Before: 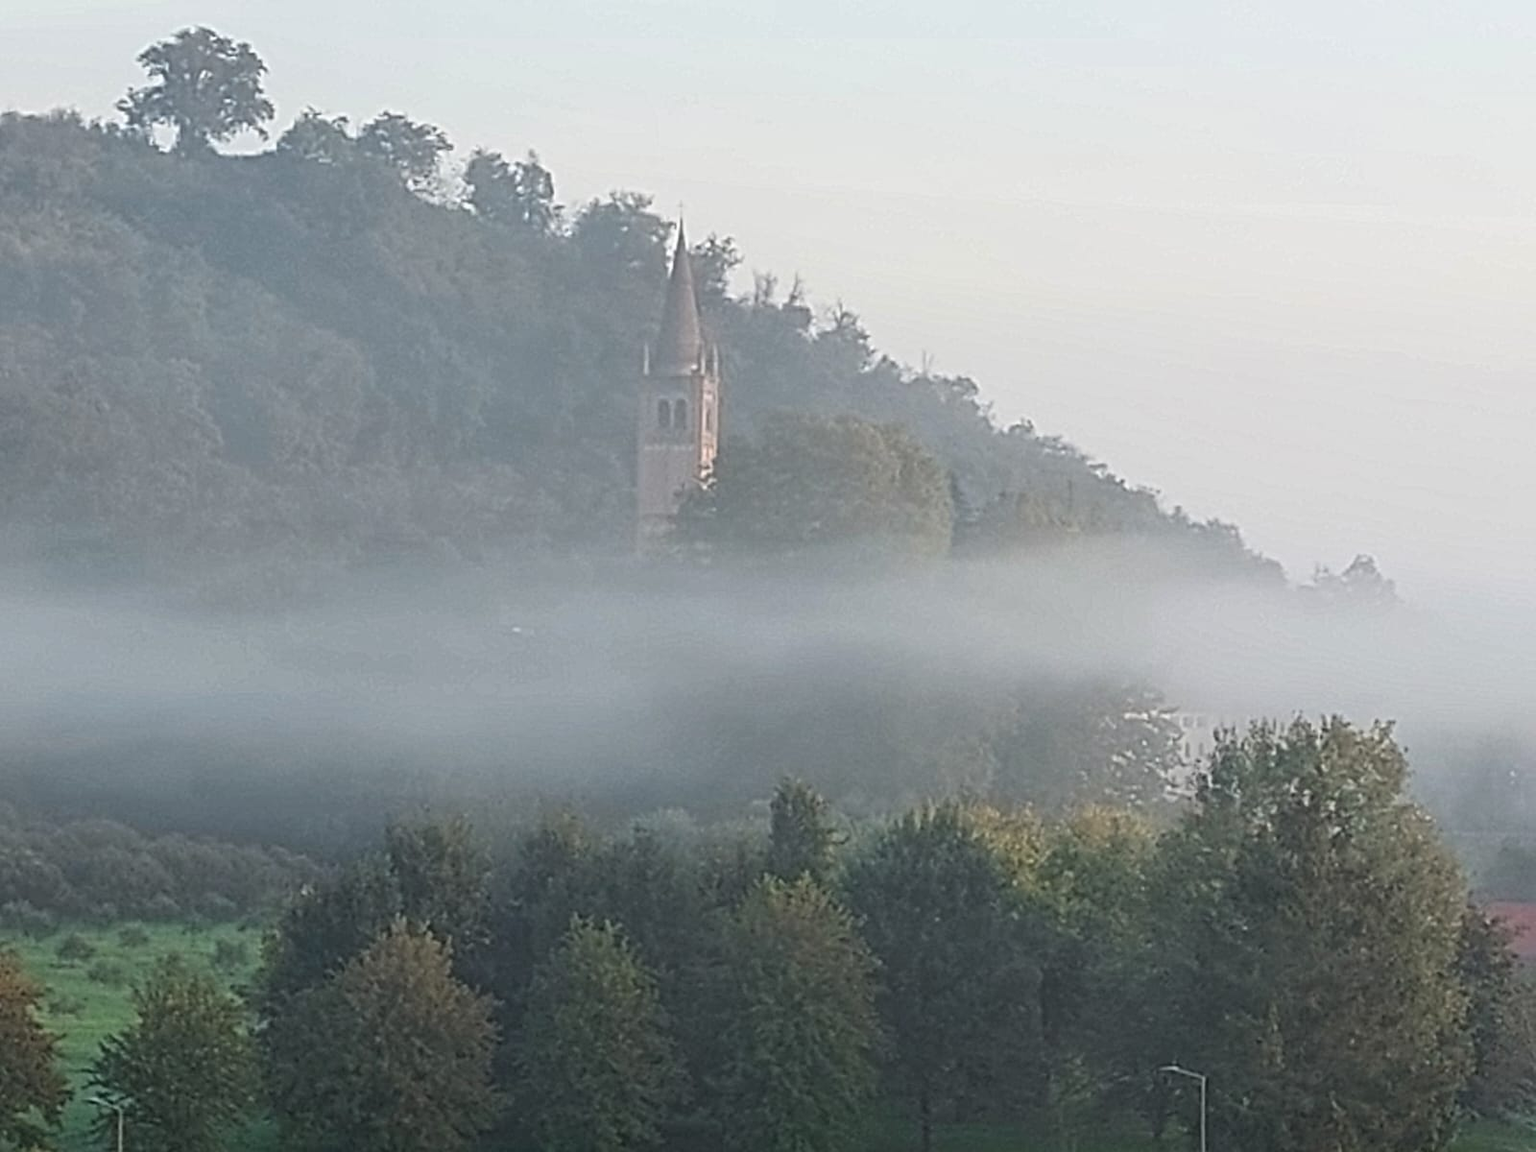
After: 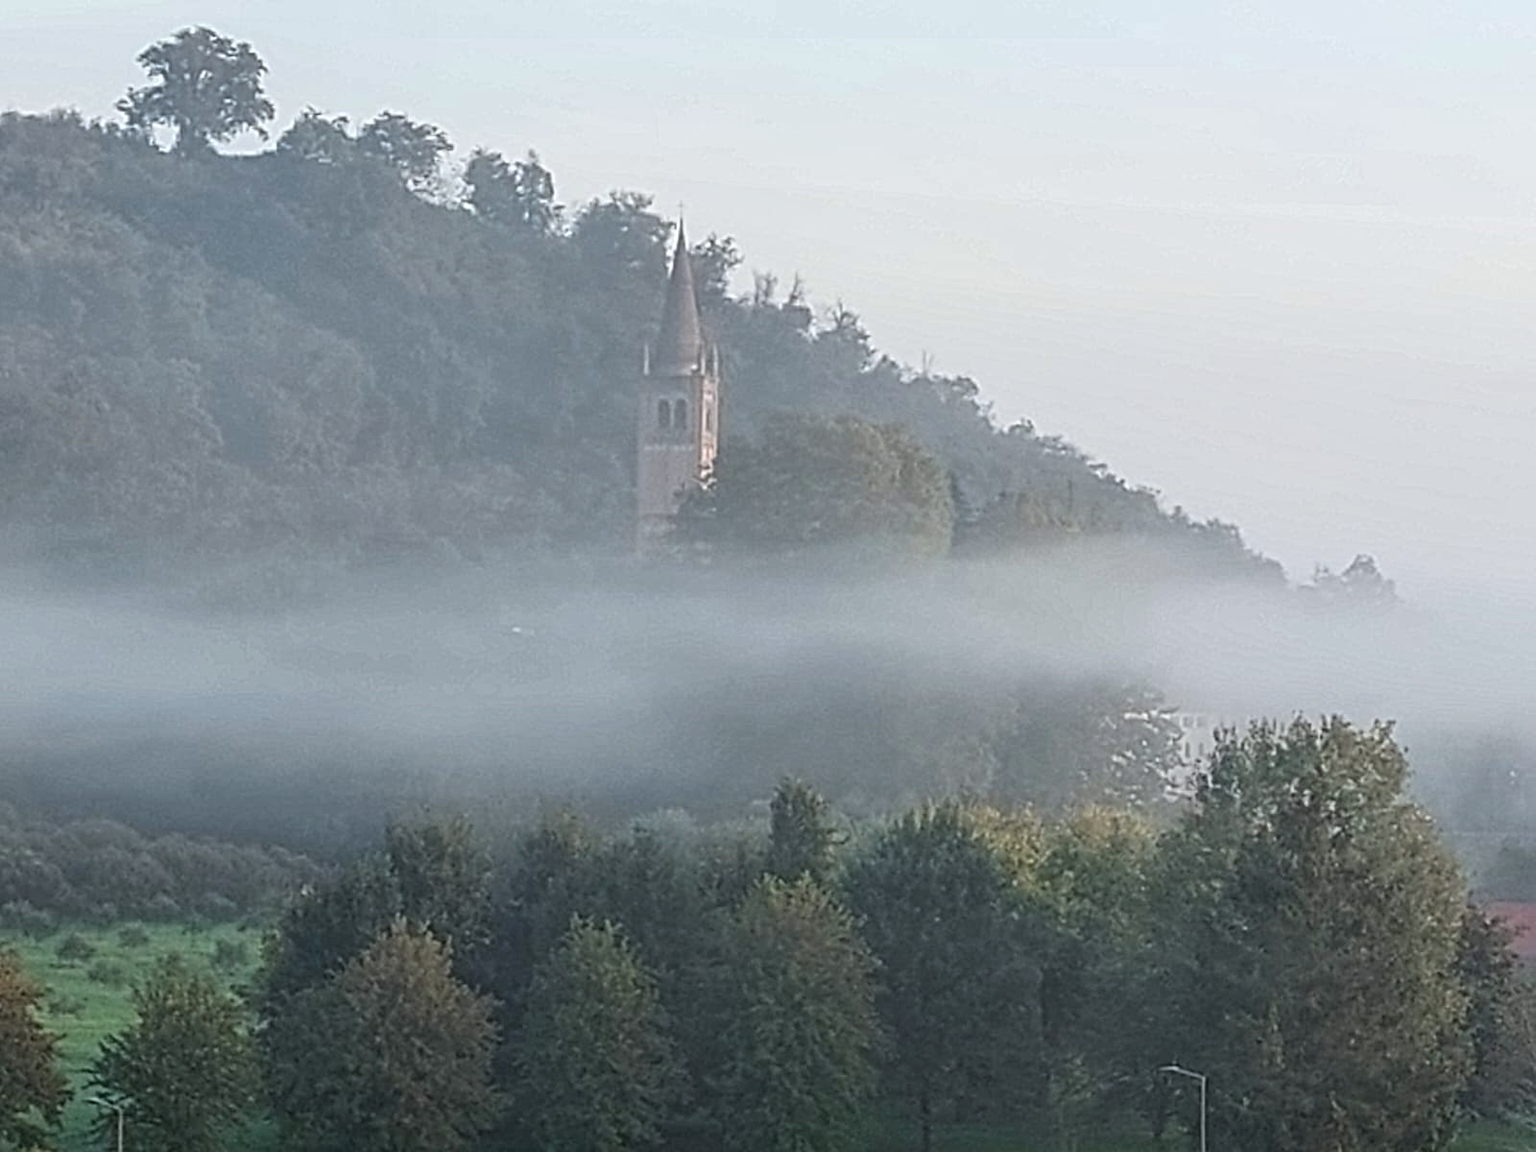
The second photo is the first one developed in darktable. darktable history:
local contrast: on, module defaults
white balance: red 0.982, blue 1.018
